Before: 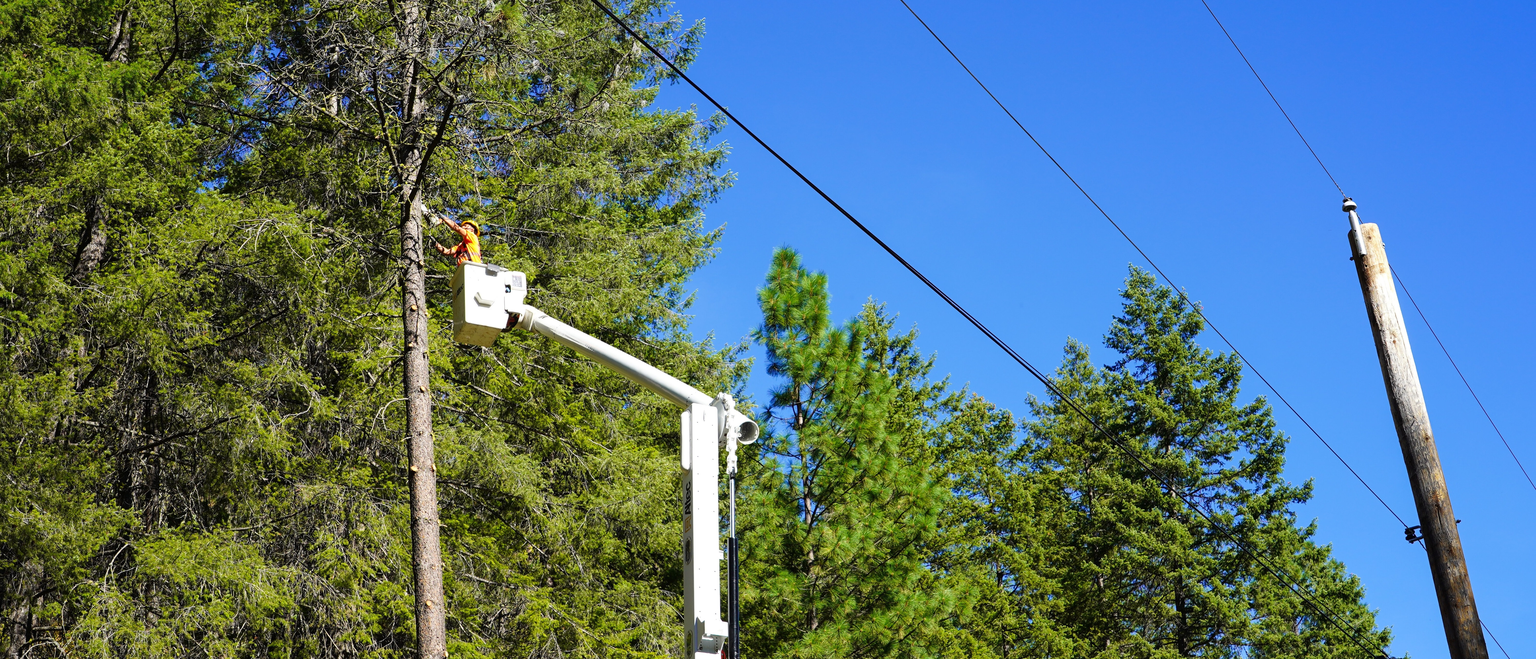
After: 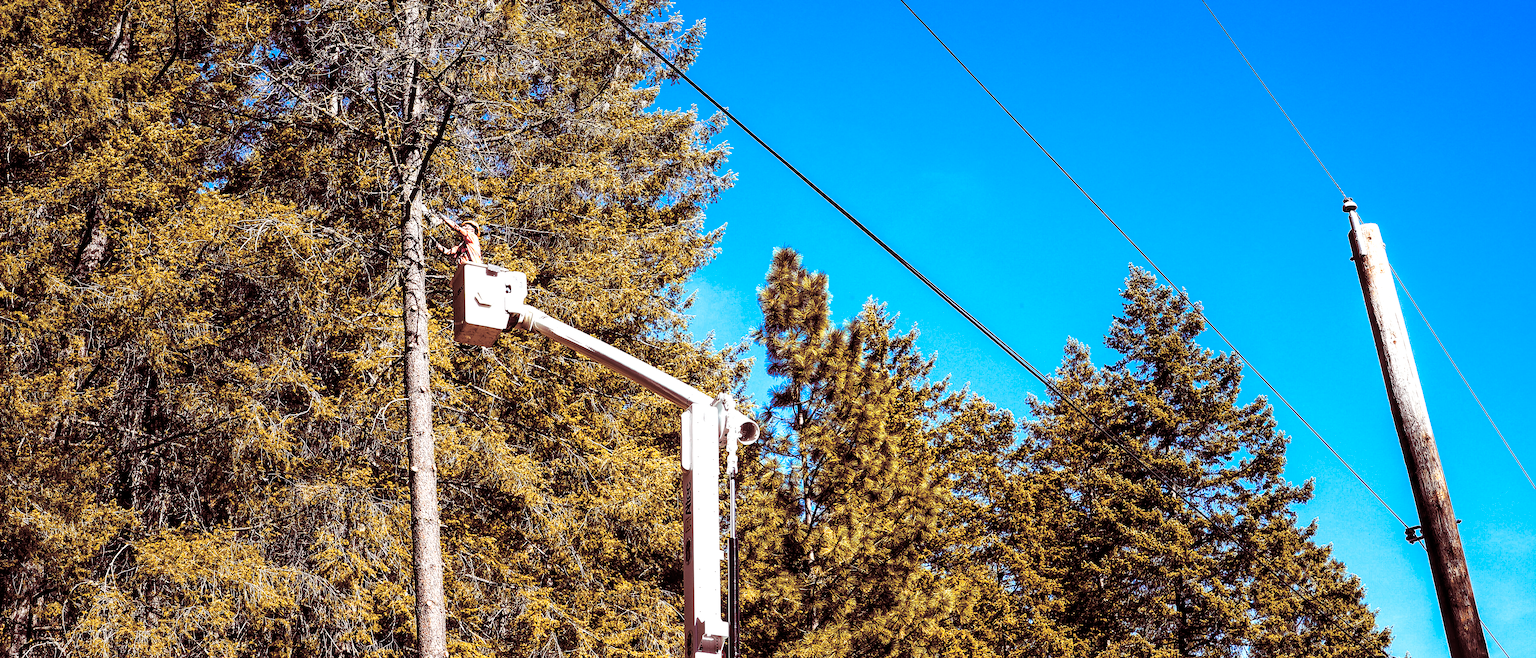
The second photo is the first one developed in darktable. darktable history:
tone equalizer: -8 EV -0.417 EV, -7 EV -0.389 EV, -6 EV -0.333 EV, -5 EV -0.222 EV, -3 EV 0.222 EV, -2 EV 0.333 EV, -1 EV 0.389 EV, +0 EV 0.417 EV, edges refinement/feathering 500, mask exposure compensation -1.57 EV, preserve details no
exposure: compensate highlight preservation false
contrast brightness saturation: contrast 0.06, brightness -0.01, saturation -0.23
local contrast: highlights 59%, detail 145%
color balance rgb: linear chroma grading › global chroma 9%, perceptual saturation grading › global saturation 36%, perceptual saturation grading › shadows 35%, perceptual brilliance grading › global brilliance 15%, perceptual brilliance grading › shadows -35%, global vibrance 15%
sharpen: on, module defaults
color zones: curves: ch1 [(0.29, 0.492) (0.373, 0.185) (0.509, 0.481)]; ch2 [(0.25, 0.462) (0.749, 0.457)], mix 40.67%
split-toning: highlights › saturation 0, balance -61.83
